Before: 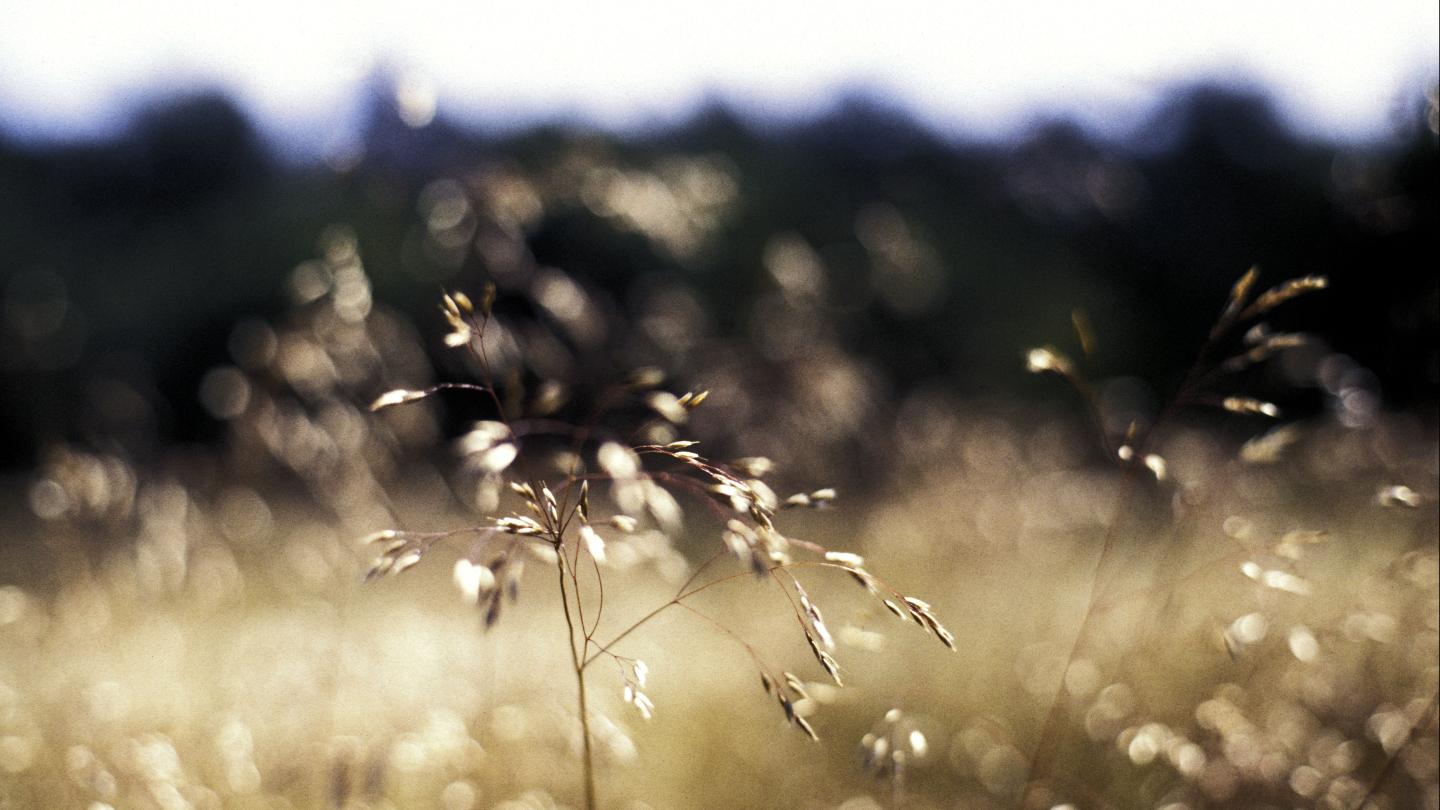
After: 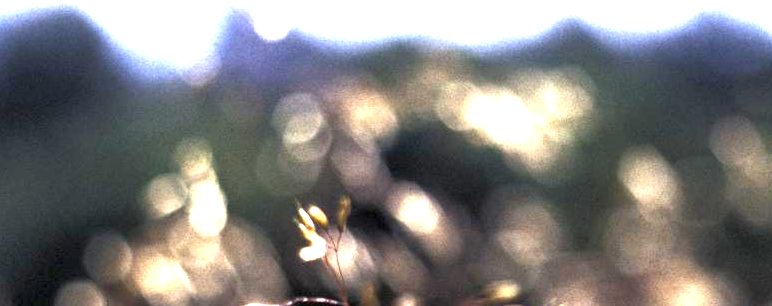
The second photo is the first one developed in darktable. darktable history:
color correction: saturation 1.11
exposure: exposure 2.25 EV, compensate highlight preservation false
crop: left 10.121%, top 10.631%, right 36.218%, bottom 51.526%
